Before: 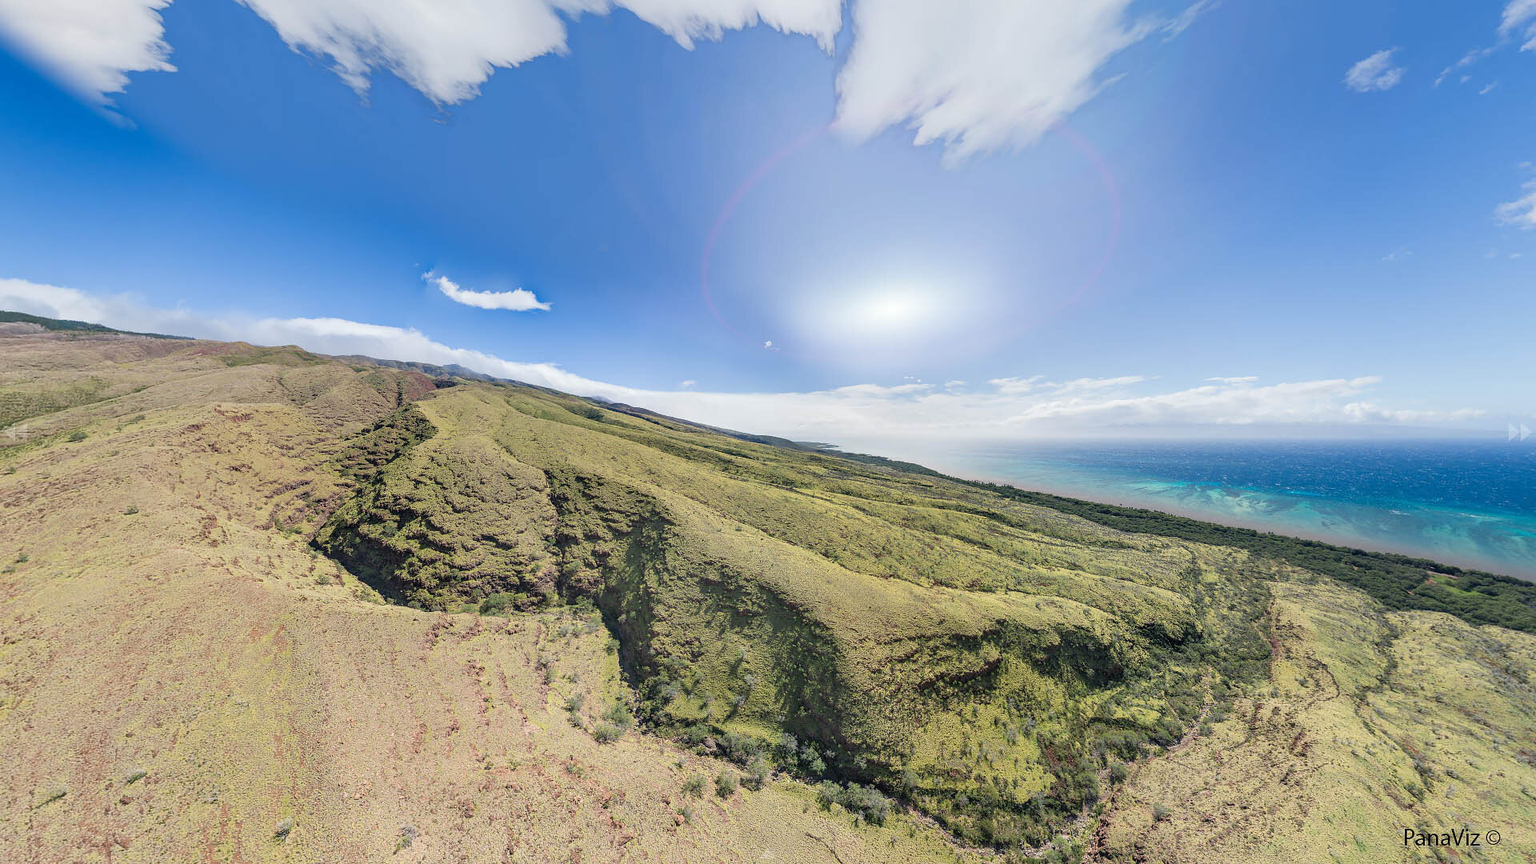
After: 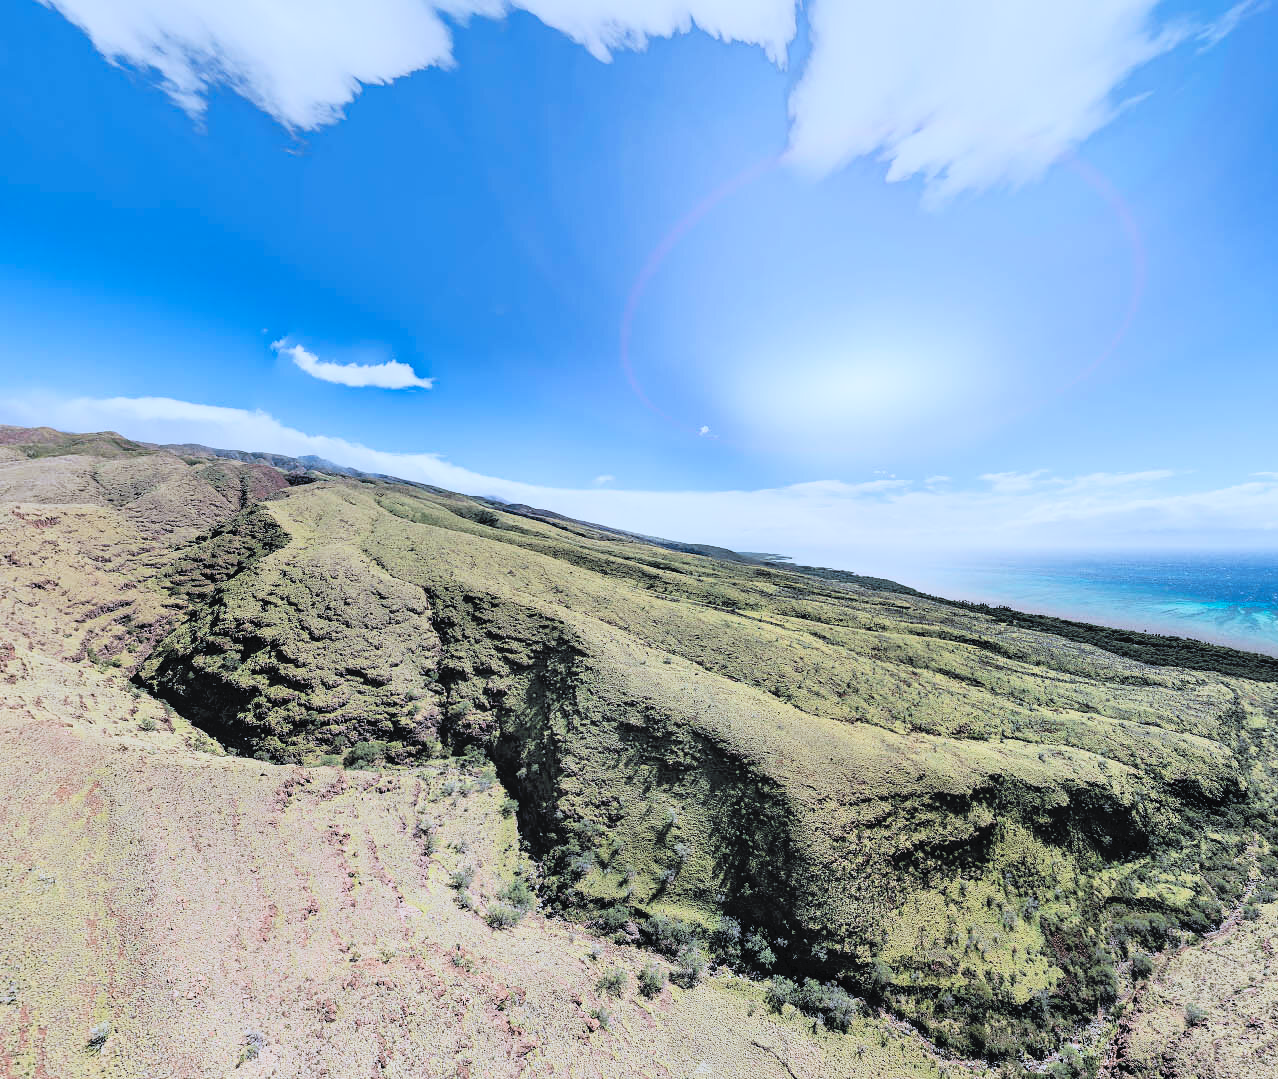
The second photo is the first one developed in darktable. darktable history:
color correction: highlights a* -2.28, highlights b* -18.56
tone curve: curves: ch0 [(0, 0) (0.003, 0.049) (0.011, 0.051) (0.025, 0.055) (0.044, 0.065) (0.069, 0.081) (0.1, 0.11) (0.136, 0.15) (0.177, 0.195) (0.224, 0.242) (0.277, 0.308) (0.335, 0.375) (0.399, 0.436) (0.468, 0.5) (0.543, 0.574) (0.623, 0.665) (0.709, 0.761) (0.801, 0.851) (0.898, 0.933) (1, 1)], preserve colors none
filmic rgb: black relative exposure -5.15 EV, white relative exposure 3.97 EV, hardness 2.89, contrast 1.407, highlights saturation mix -30.24%, color science v6 (2022), iterations of high-quality reconstruction 0
crop and rotate: left 13.372%, right 20.049%
